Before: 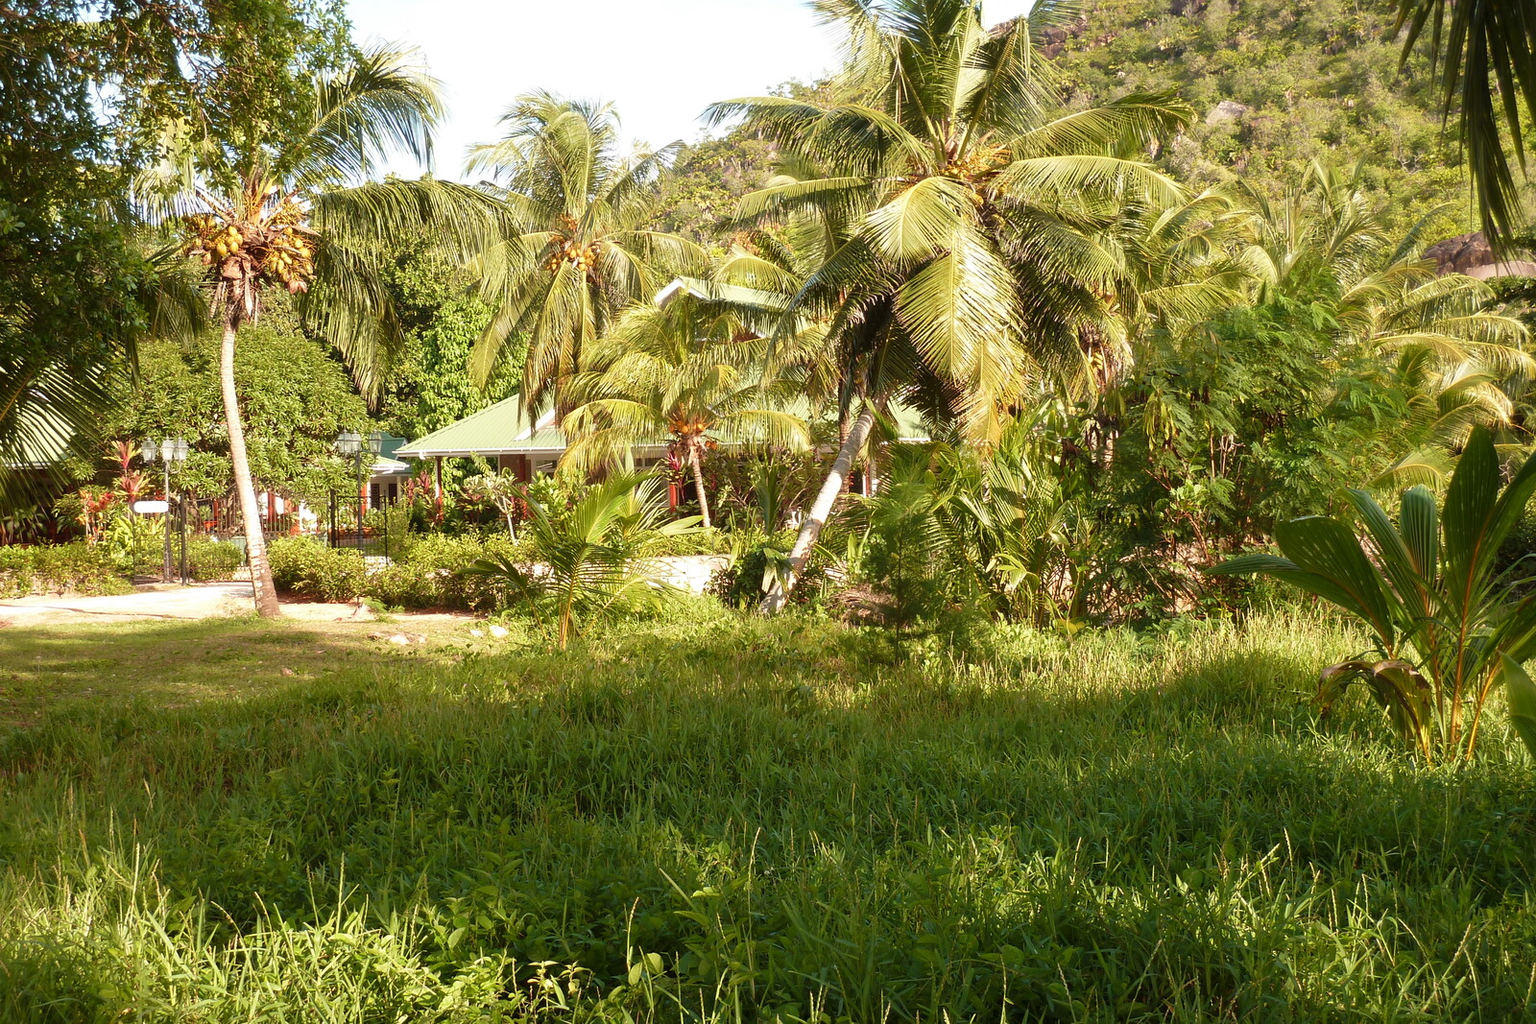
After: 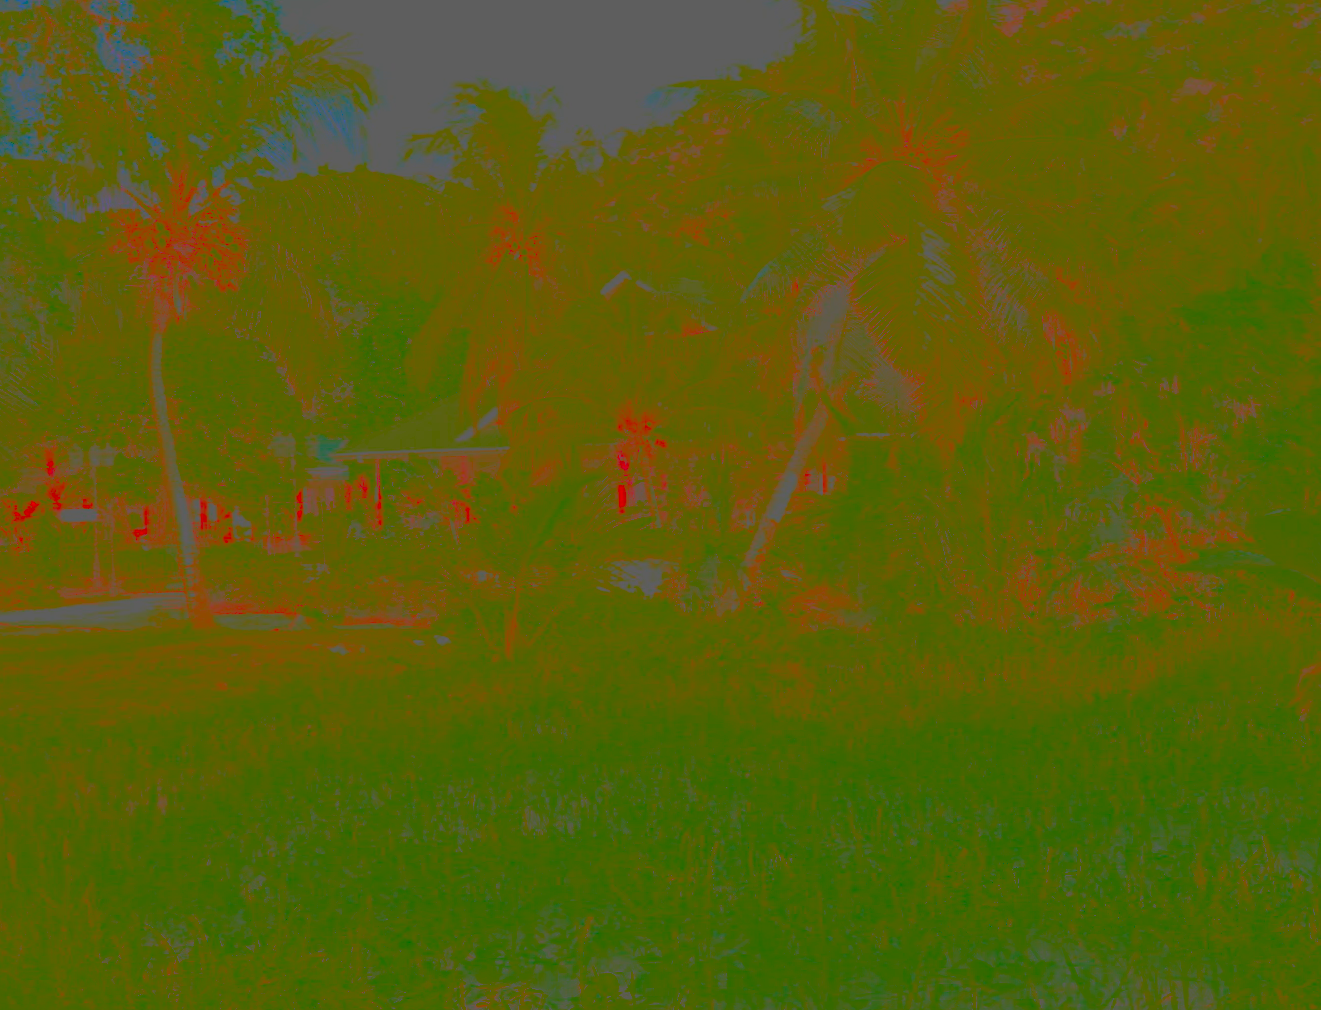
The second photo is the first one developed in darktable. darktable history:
crop and rotate: angle 0.744°, left 4.108%, top 1.069%, right 11.697%, bottom 2.418%
contrast brightness saturation: contrast -0.99, brightness -0.175, saturation 0.751
